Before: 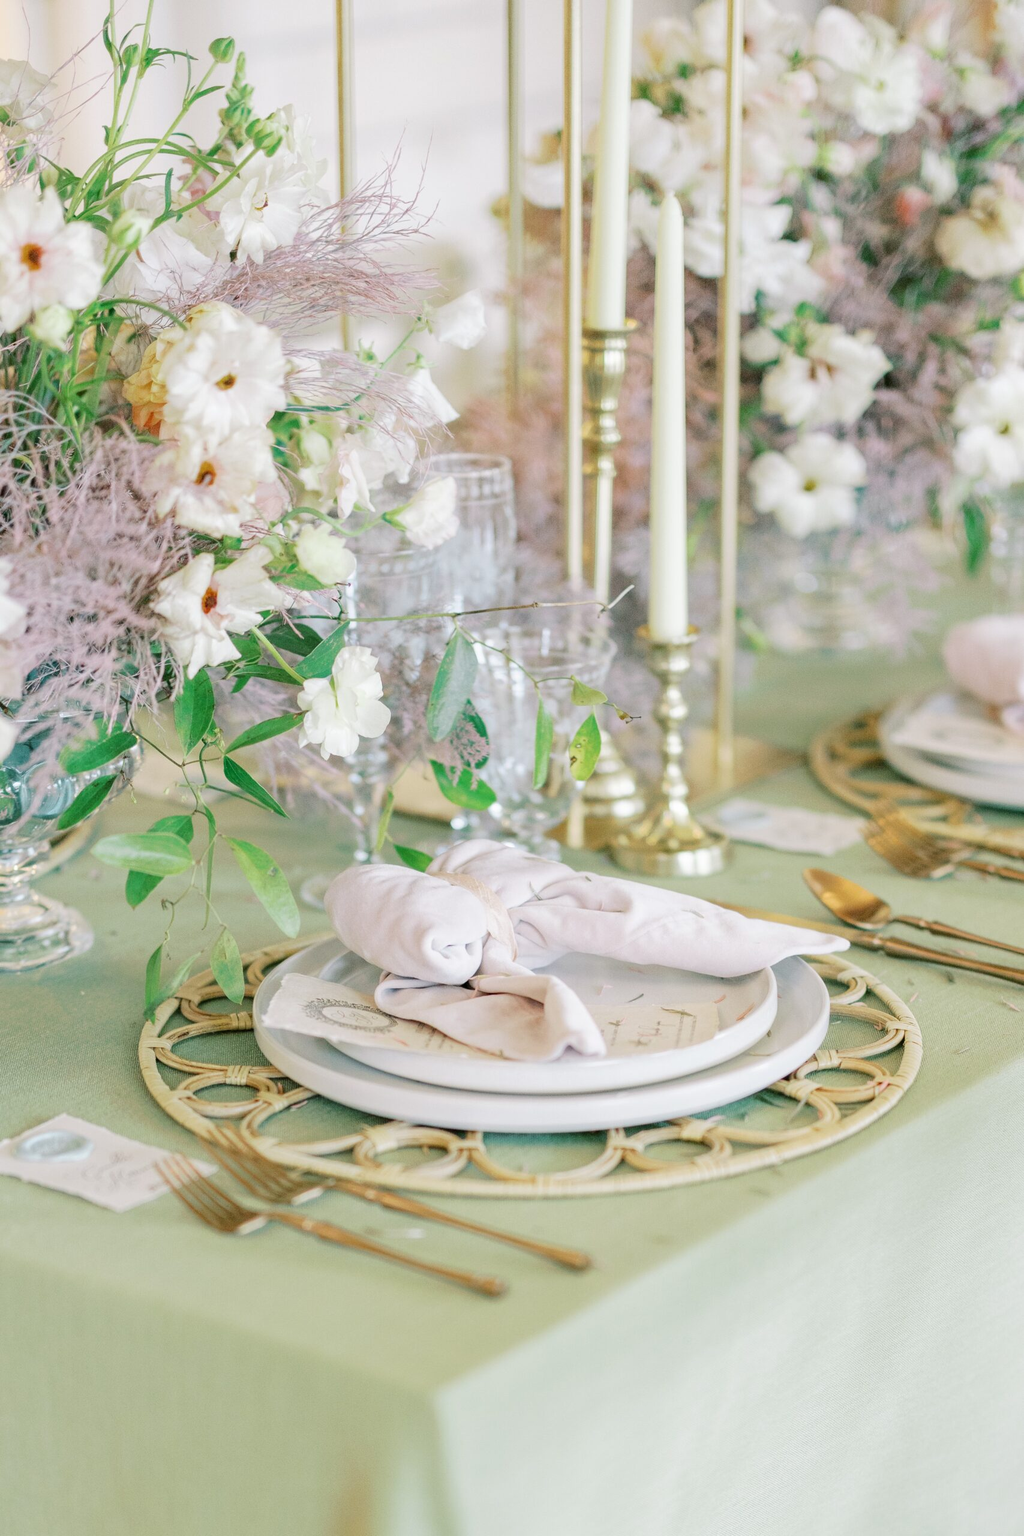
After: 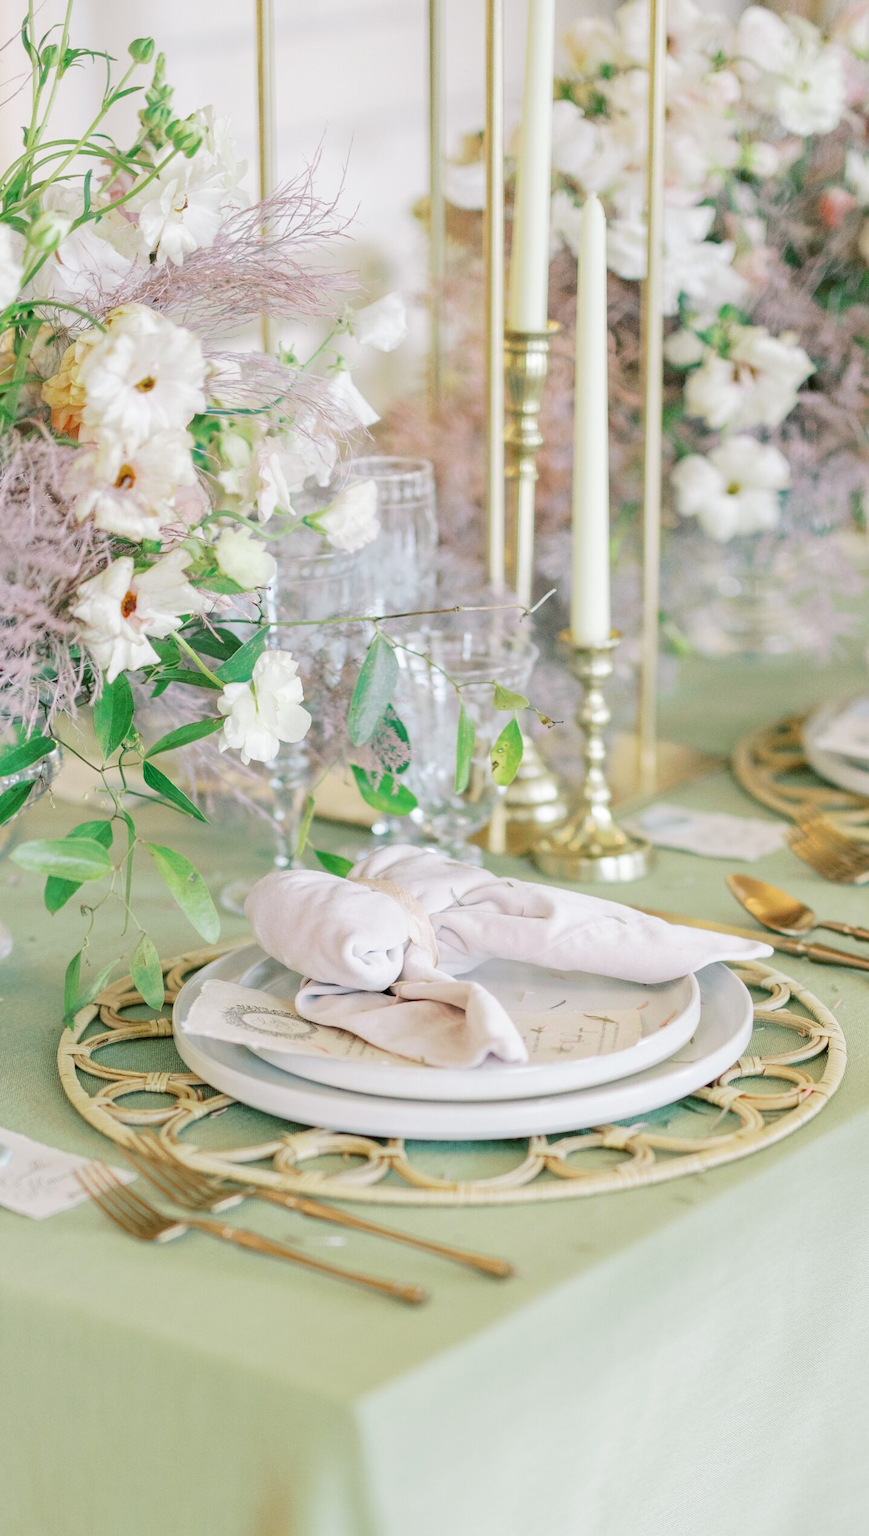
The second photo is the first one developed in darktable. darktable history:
tone equalizer: on, module defaults
crop: left 8.026%, right 7.374%
